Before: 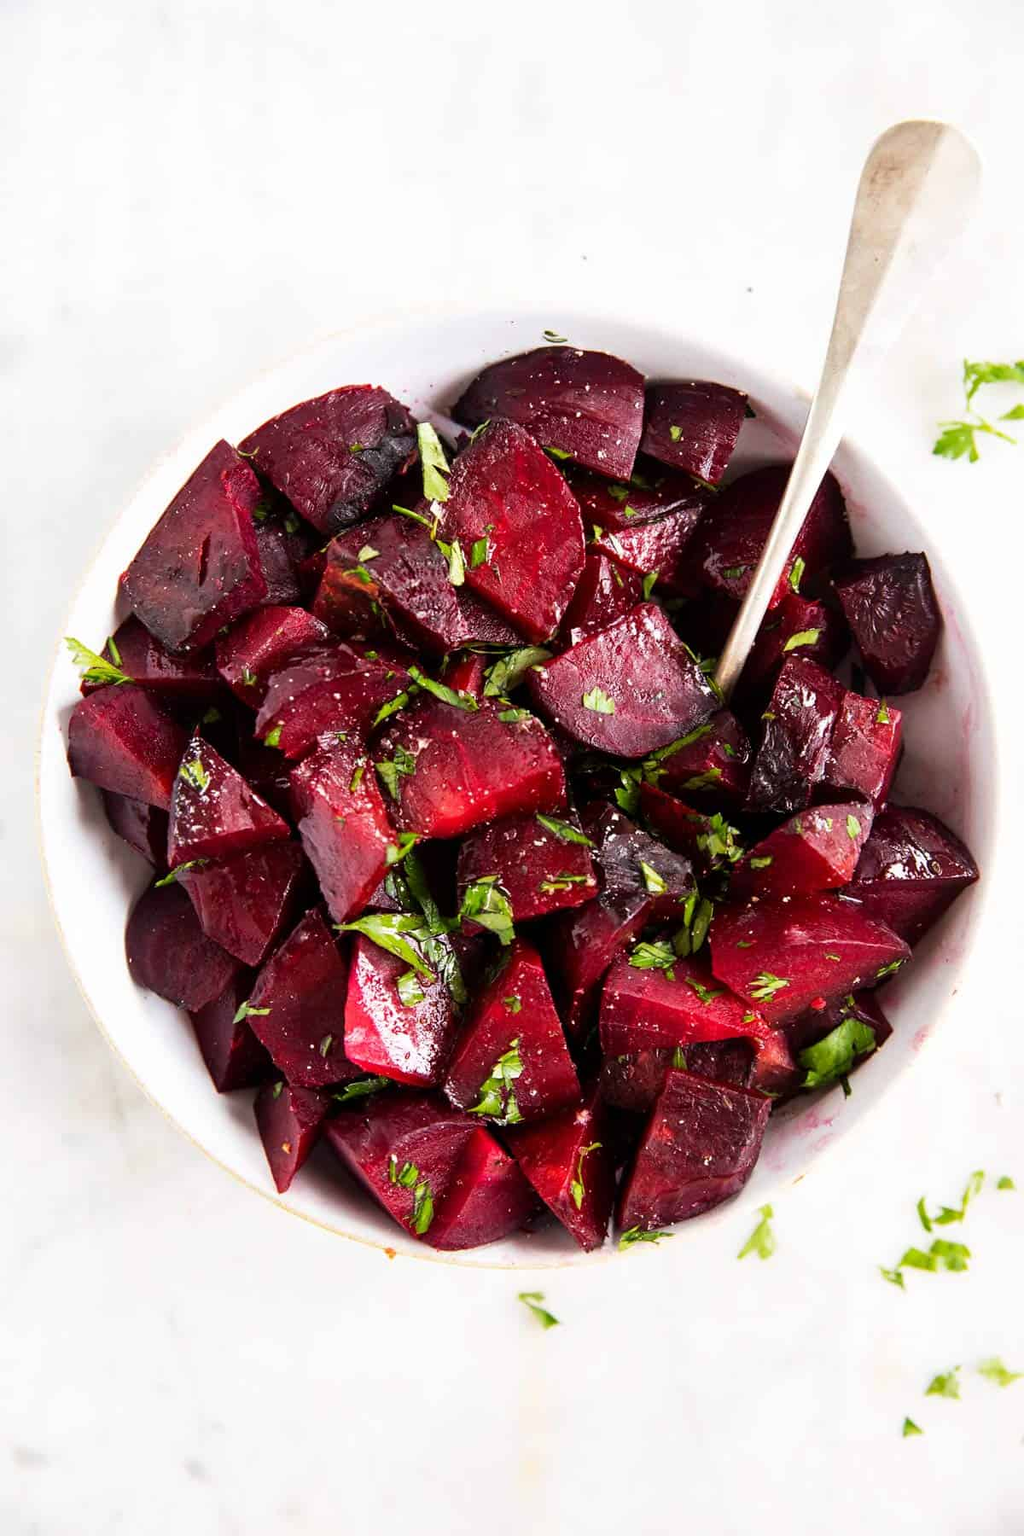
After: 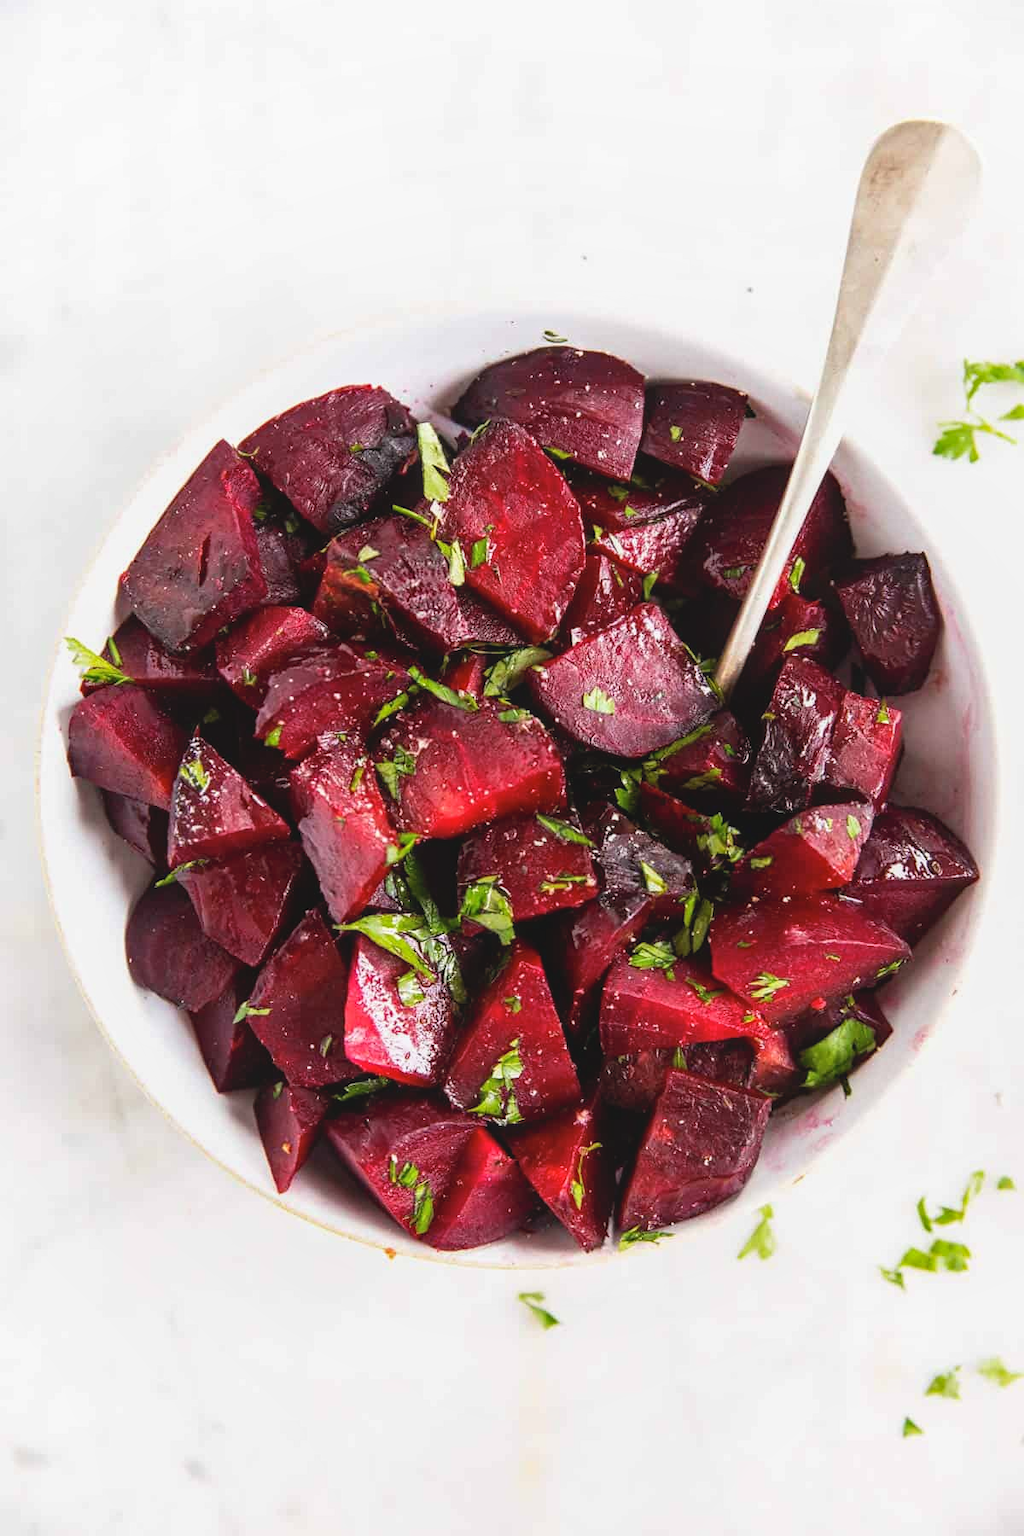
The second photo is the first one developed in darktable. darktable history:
local contrast: detail 109%
contrast equalizer: y [[0.439, 0.44, 0.442, 0.457, 0.493, 0.498], [0.5 ×6], [0.5 ×6], [0 ×6], [0 ×6]], mix 0.318
